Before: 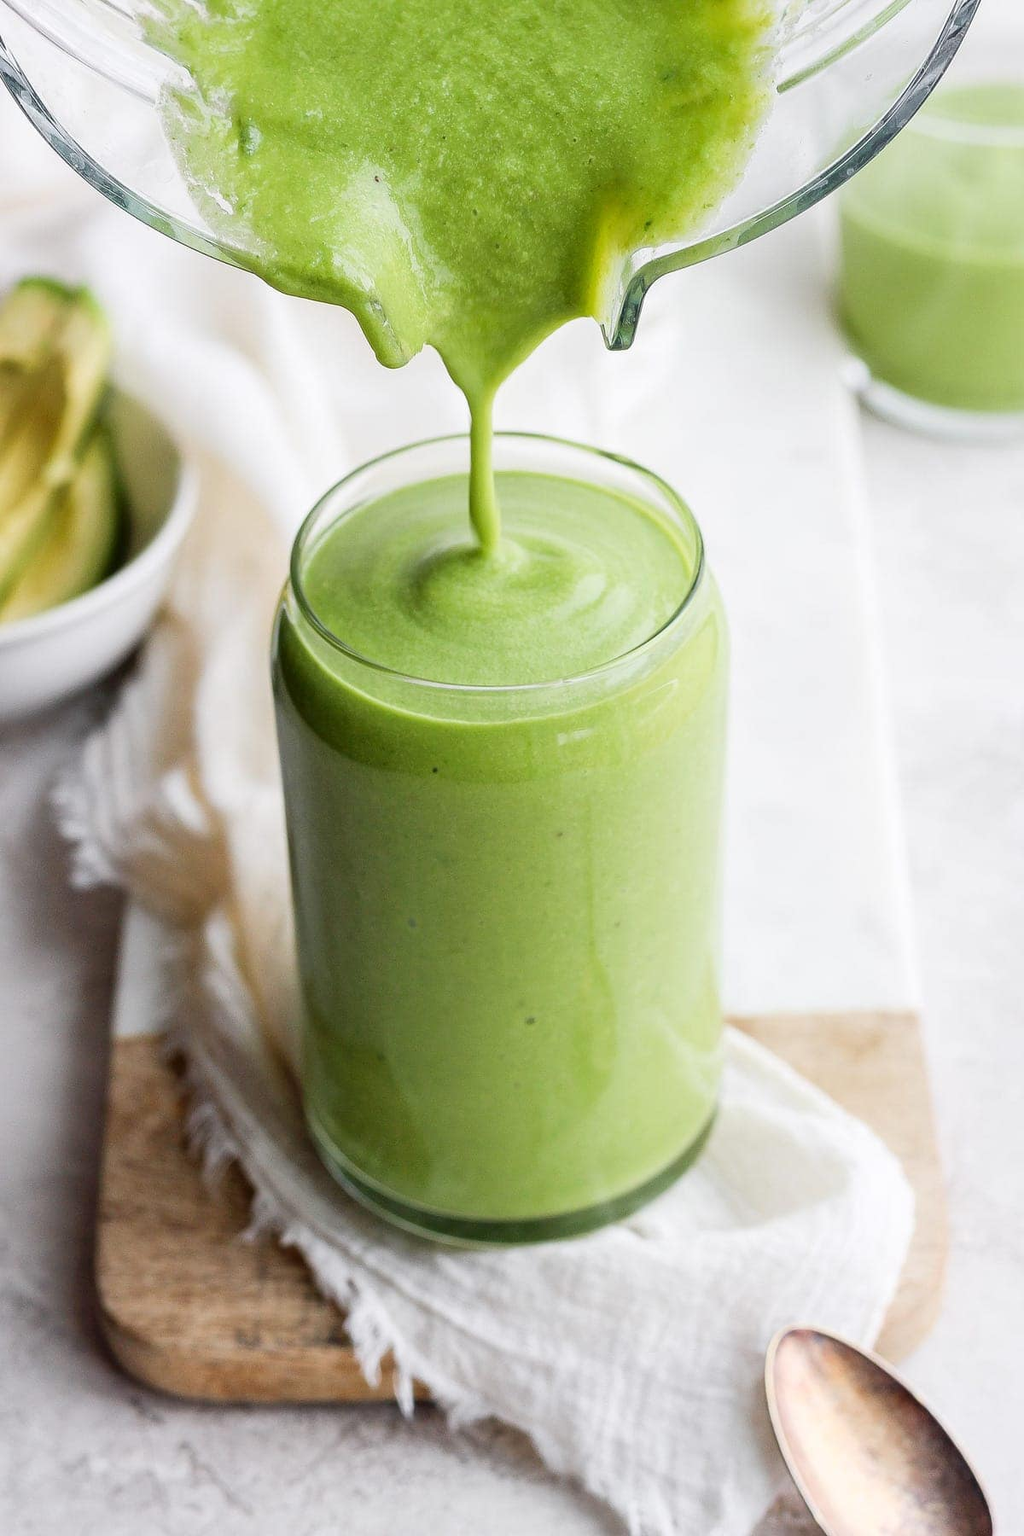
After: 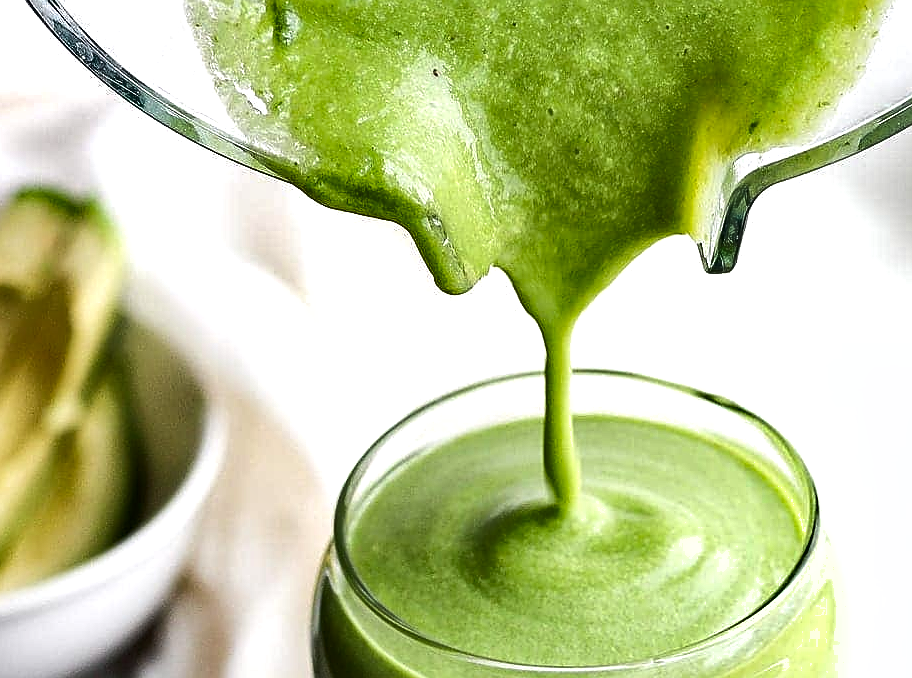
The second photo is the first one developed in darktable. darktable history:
tone equalizer: -8 EV -0.381 EV, -7 EV -0.364 EV, -6 EV -0.345 EV, -5 EV -0.254 EV, -3 EV 0.208 EV, -2 EV 0.329 EV, -1 EV 0.394 EV, +0 EV 0.401 EV, edges refinement/feathering 500, mask exposure compensation -1.57 EV, preserve details no
crop: left 0.507%, top 7.647%, right 23.434%, bottom 54.67%
exposure: compensate exposure bias true, compensate highlight preservation false
sharpen: on, module defaults
shadows and highlights: soften with gaussian
local contrast: mode bilateral grid, contrast 21, coarseness 49, detail 120%, midtone range 0.2
color zones: curves: ch1 [(0, 0.469) (0.001, 0.469) (0.12, 0.446) (0.248, 0.469) (0.5, 0.5) (0.748, 0.5) (0.999, 0.469) (1, 0.469)]
